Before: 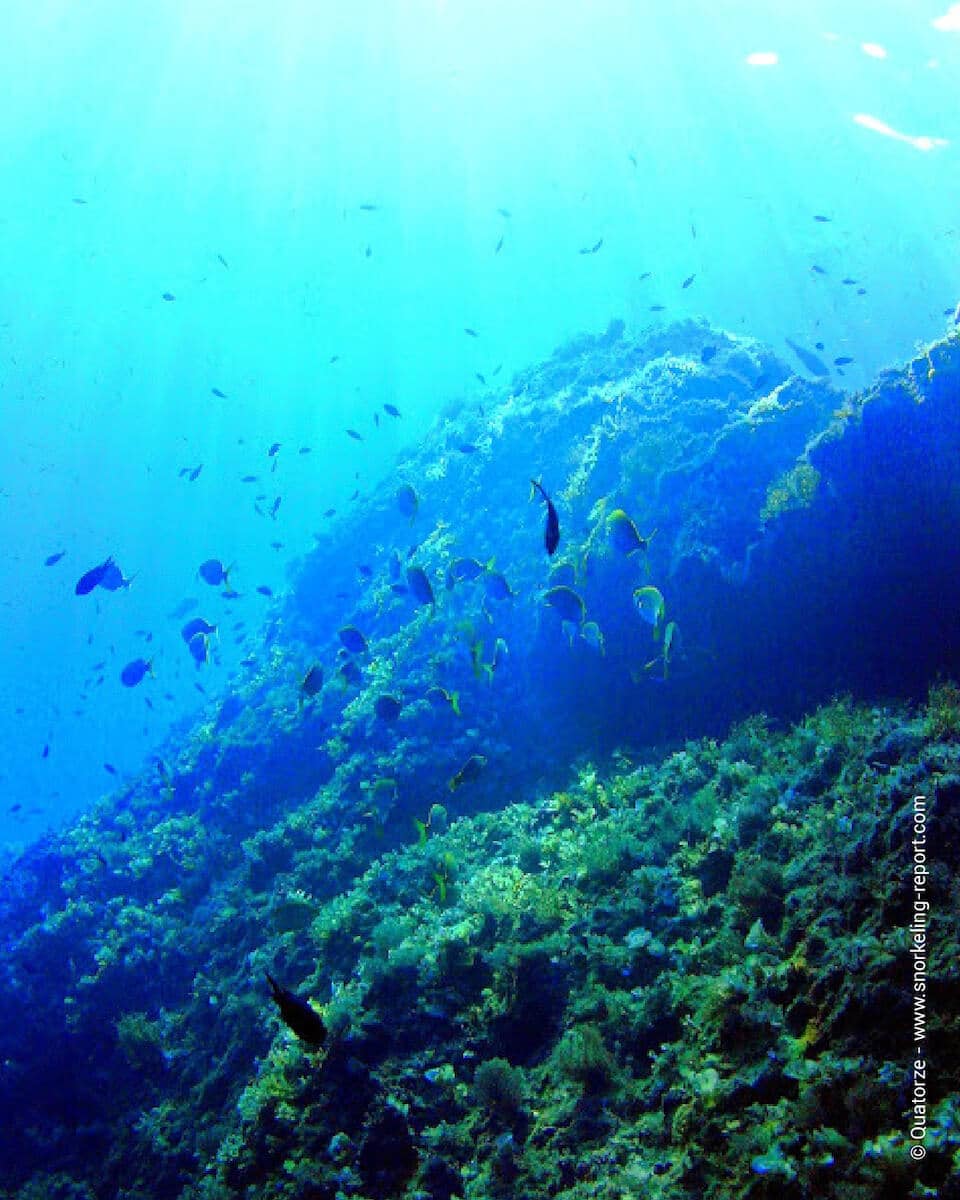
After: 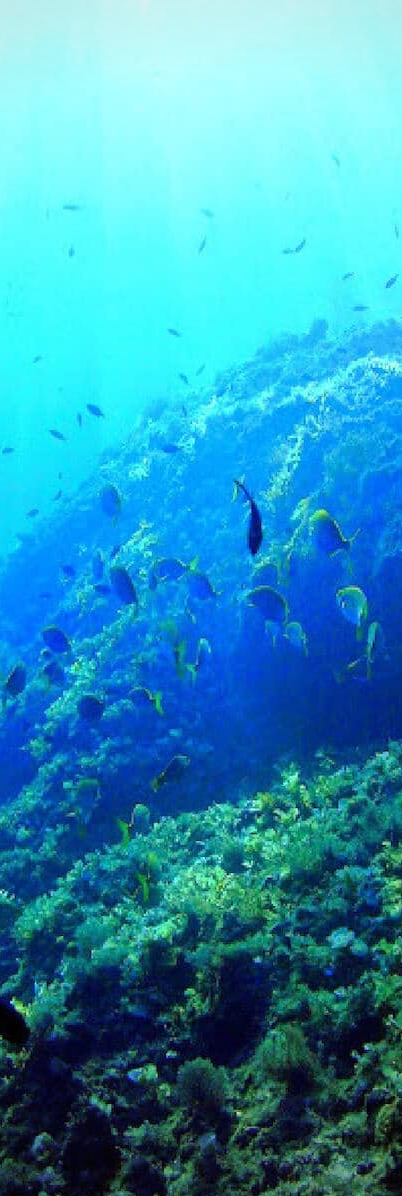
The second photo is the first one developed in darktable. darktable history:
crop: left 31.026%, right 27.072%
vignetting: fall-off radius 61.19%, center (0.038, -0.083)
